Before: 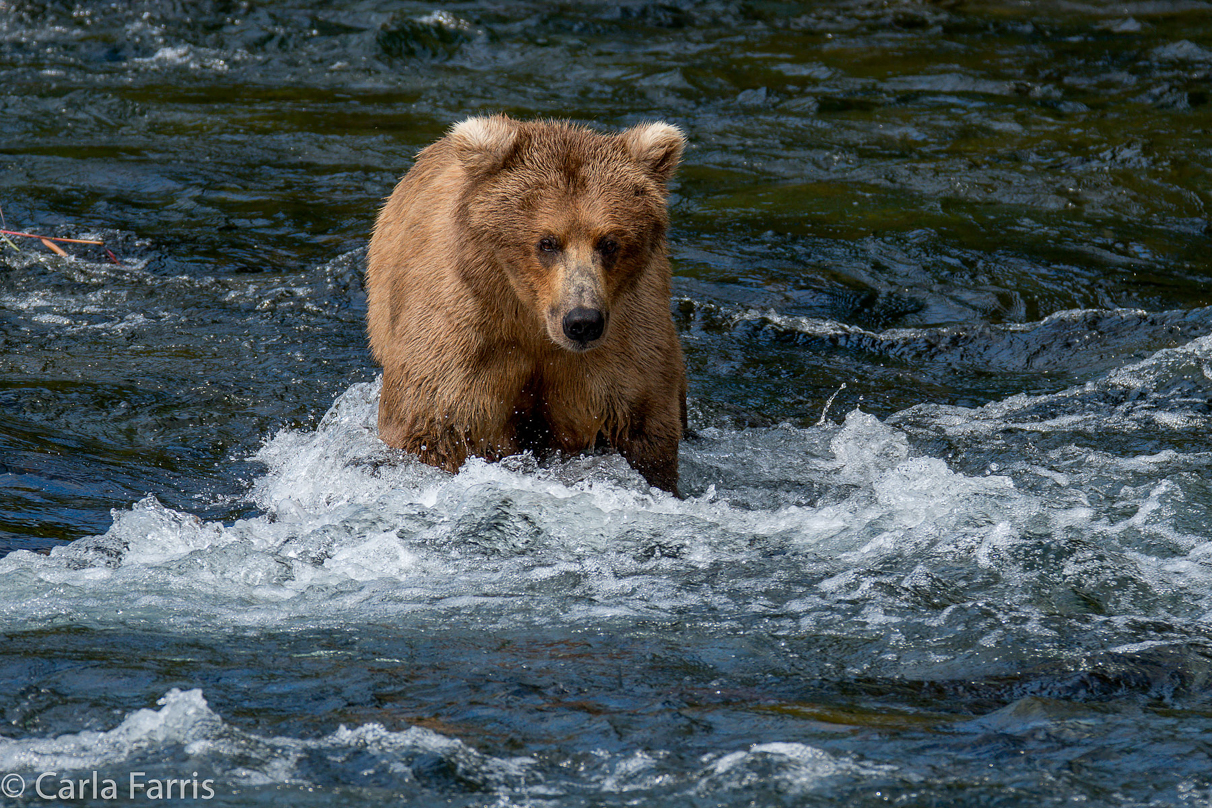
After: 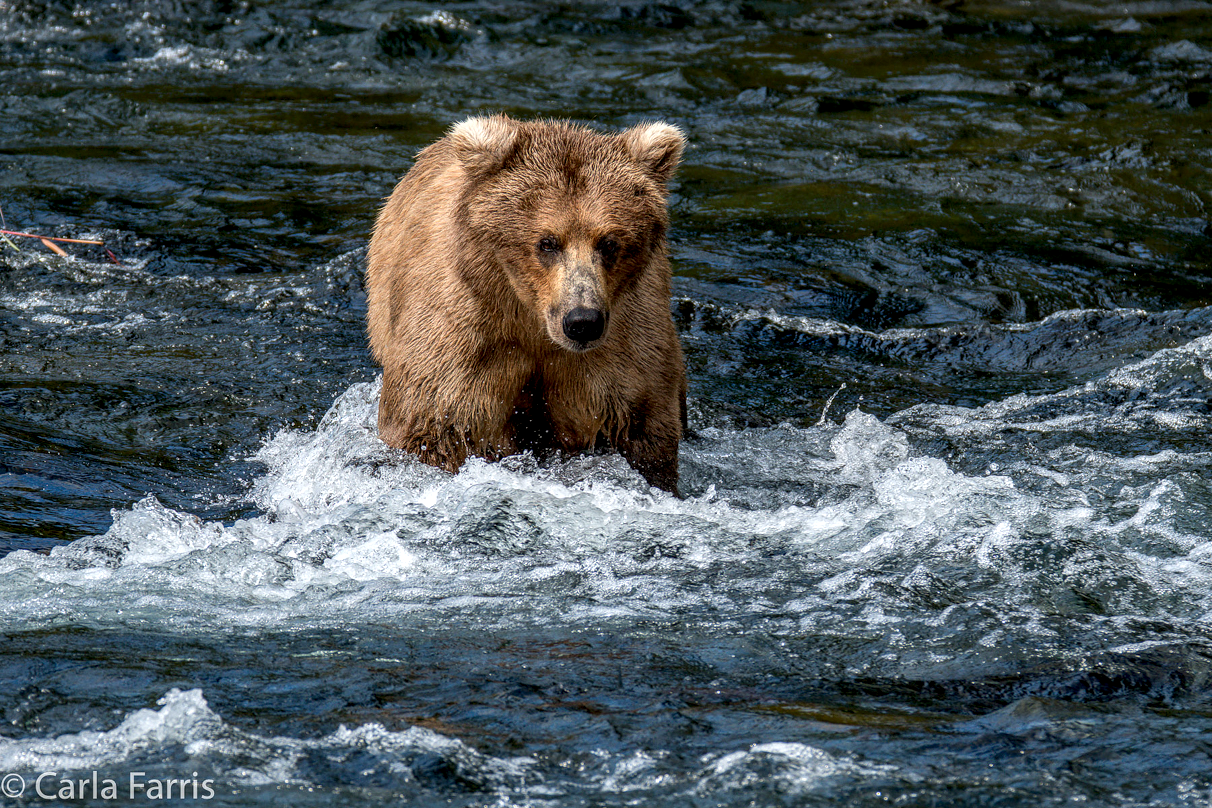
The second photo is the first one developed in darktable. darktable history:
local contrast: detail 153%
